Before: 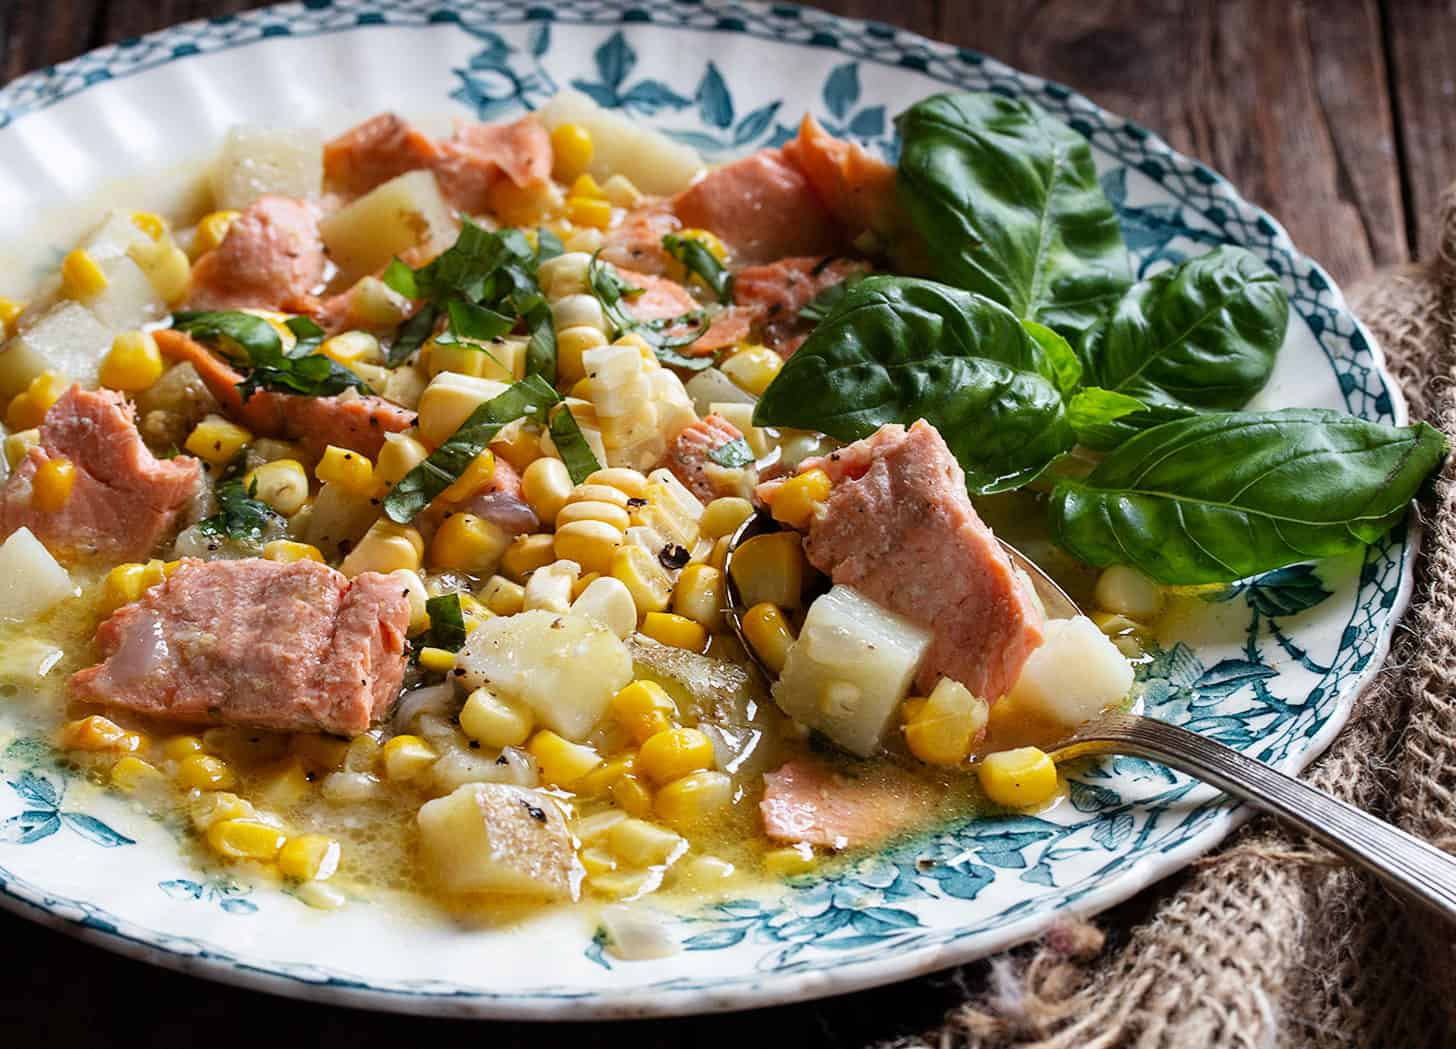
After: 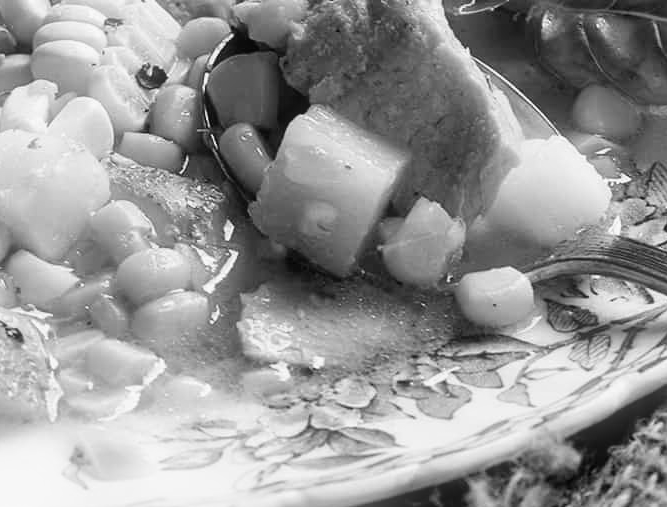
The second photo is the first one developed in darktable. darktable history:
white balance: emerald 1
bloom: size 5%, threshold 95%, strength 15%
crop: left 35.976%, top 45.819%, right 18.162%, bottom 5.807%
color zones: curves: ch1 [(0, 0.523) (0.143, 0.545) (0.286, 0.52) (0.429, 0.506) (0.571, 0.503) (0.714, 0.503) (0.857, 0.508) (1, 0.523)]
monochrome: a -35.87, b 49.73, size 1.7
